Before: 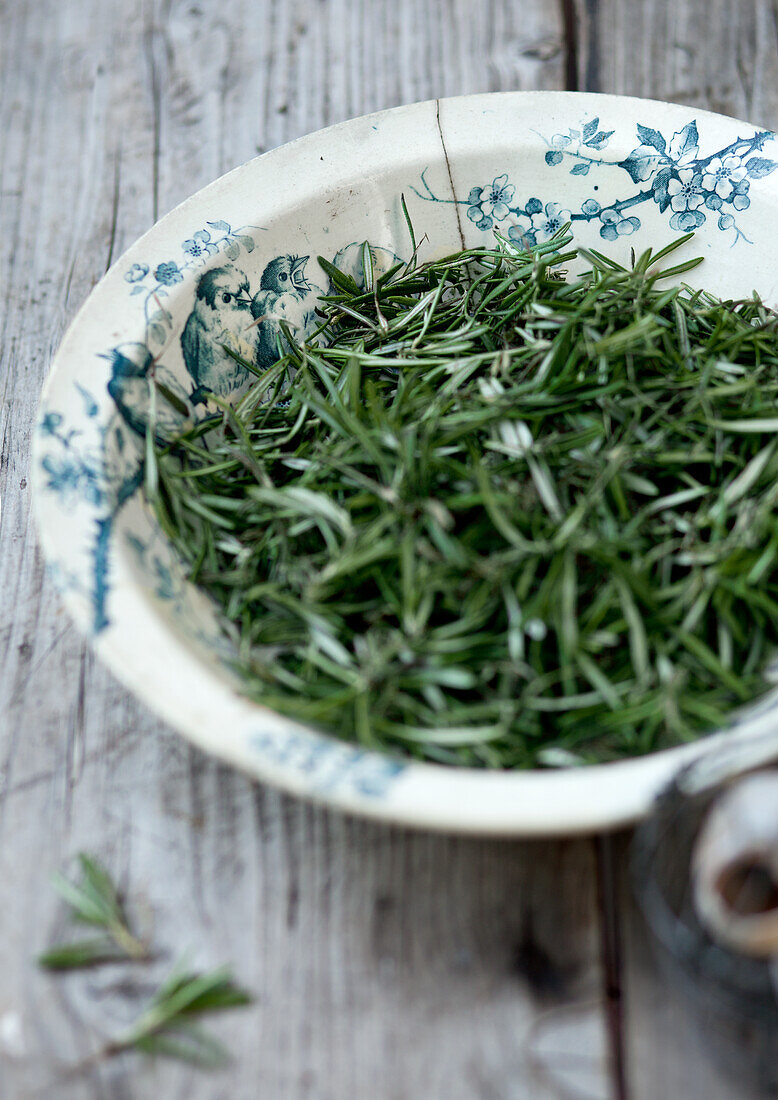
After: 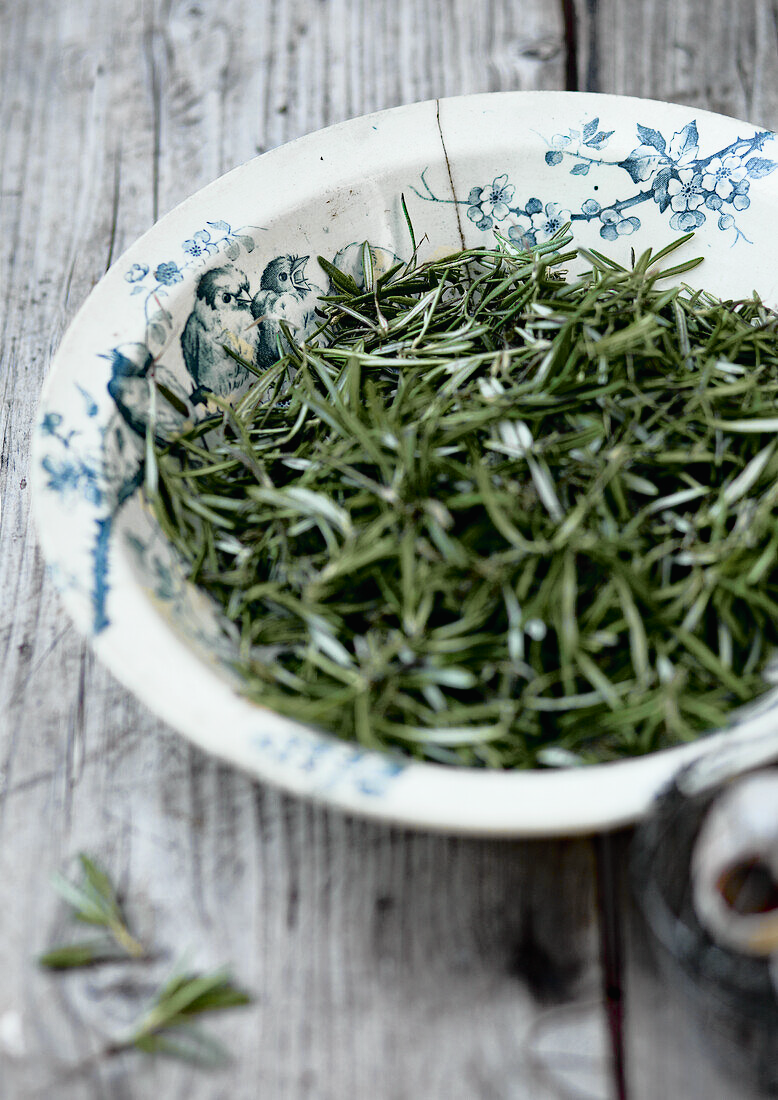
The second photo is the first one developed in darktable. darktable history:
tone curve: curves: ch0 [(0, 0.009) (0.105, 0.08) (0.195, 0.18) (0.283, 0.316) (0.384, 0.434) (0.485, 0.531) (0.638, 0.69) (0.81, 0.872) (1, 0.977)]; ch1 [(0, 0) (0.161, 0.092) (0.35, 0.33) (0.379, 0.401) (0.456, 0.469) (0.502, 0.5) (0.525, 0.514) (0.586, 0.617) (0.635, 0.655) (1, 1)]; ch2 [(0, 0) (0.371, 0.362) (0.437, 0.437) (0.48, 0.49) (0.53, 0.515) (0.56, 0.571) (0.622, 0.606) (1, 1)], color space Lab, independent channels, preserve colors none
haze removal: compatibility mode true, adaptive false
base curve: preserve colors none
